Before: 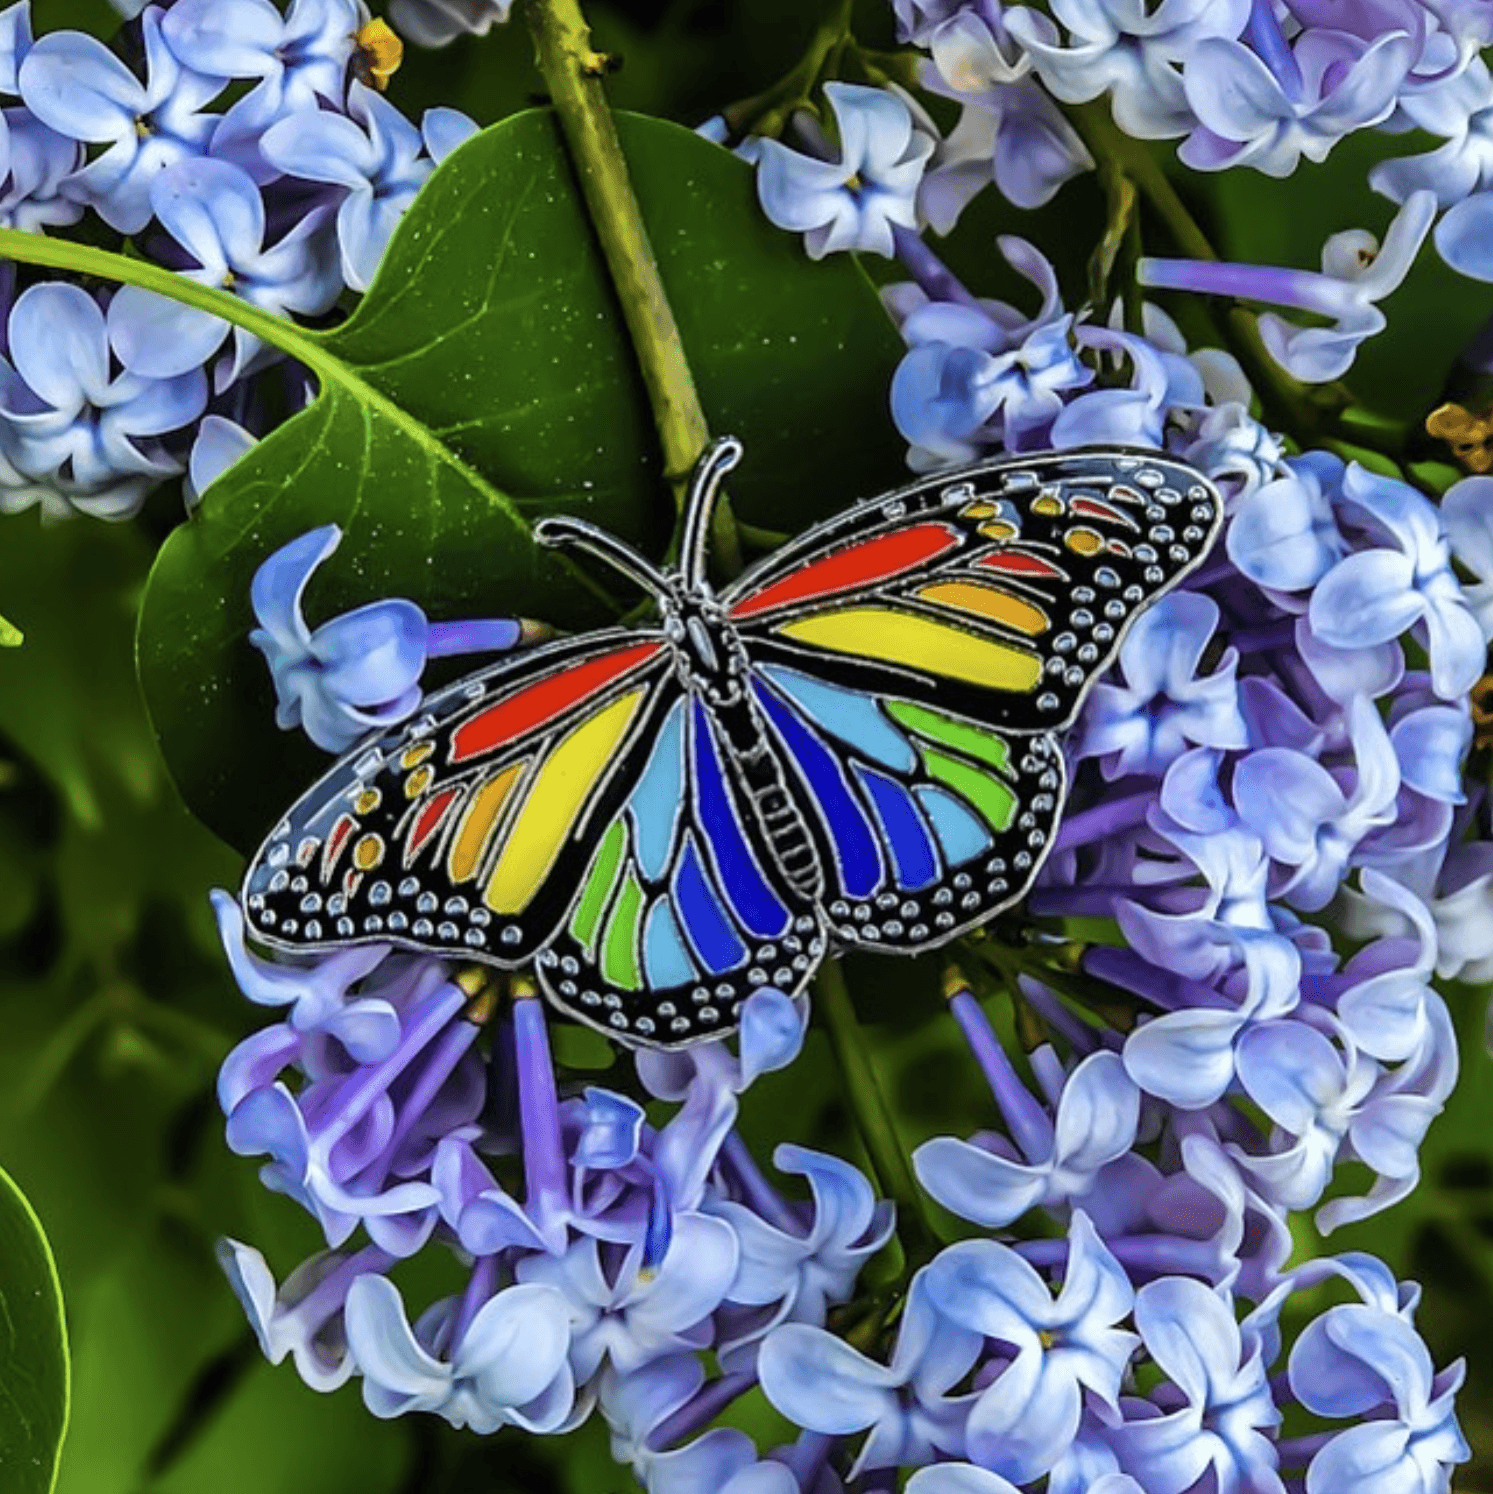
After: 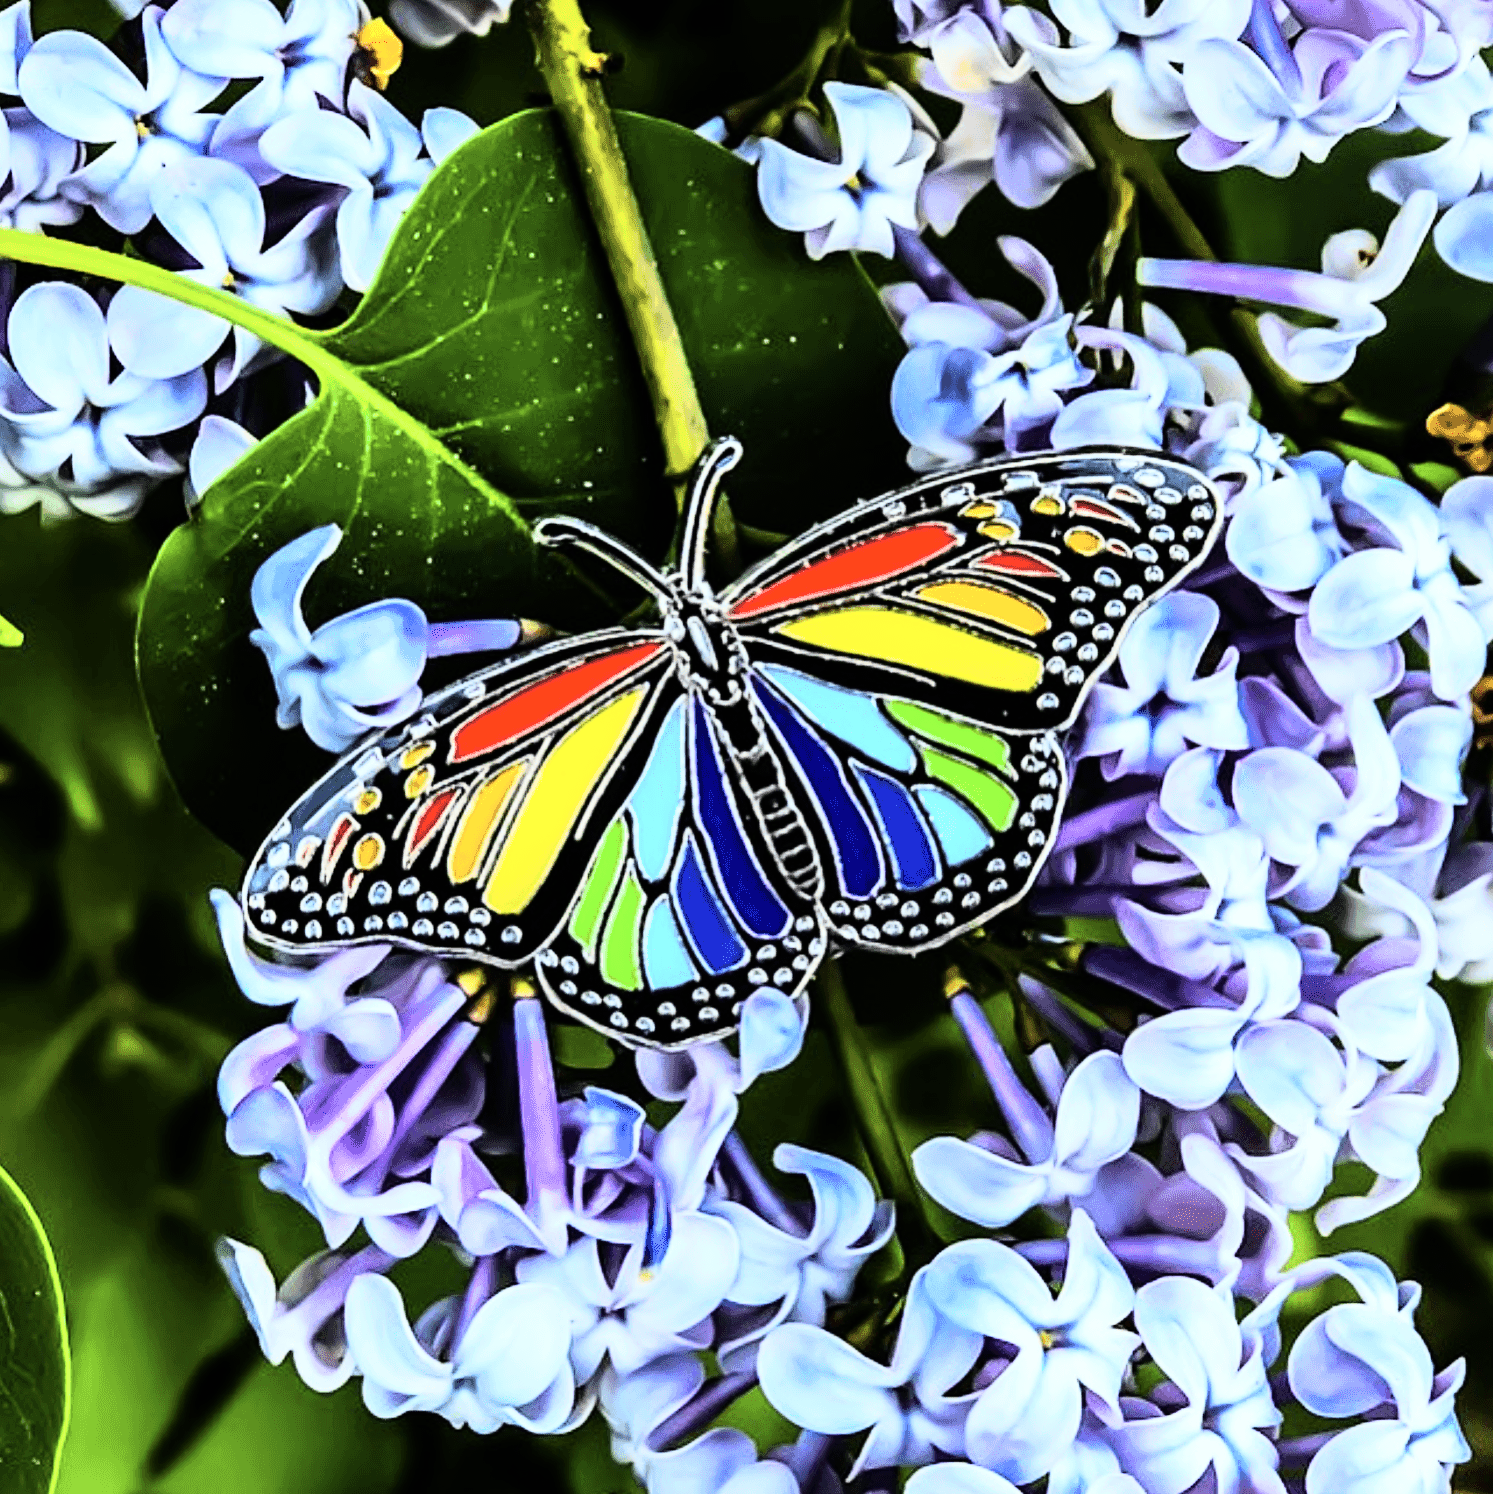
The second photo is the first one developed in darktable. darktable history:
exposure: compensate exposure bias true, compensate highlight preservation false
rgb curve: curves: ch0 [(0, 0) (0.21, 0.15) (0.24, 0.21) (0.5, 0.75) (0.75, 0.96) (0.89, 0.99) (1, 1)]; ch1 [(0, 0.02) (0.21, 0.13) (0.25, 0.2) (0.5, 0.67) (0.75, 0.9) (0.89, 0.97) (1, 1)]; ch2 [(0, 0.02) (0.21, 0.13) (0.25, 0.2) (0.5, 0.67) (0.75, 0.9) (0.89, 0.97) (1, 1)], compensate middle gray true
